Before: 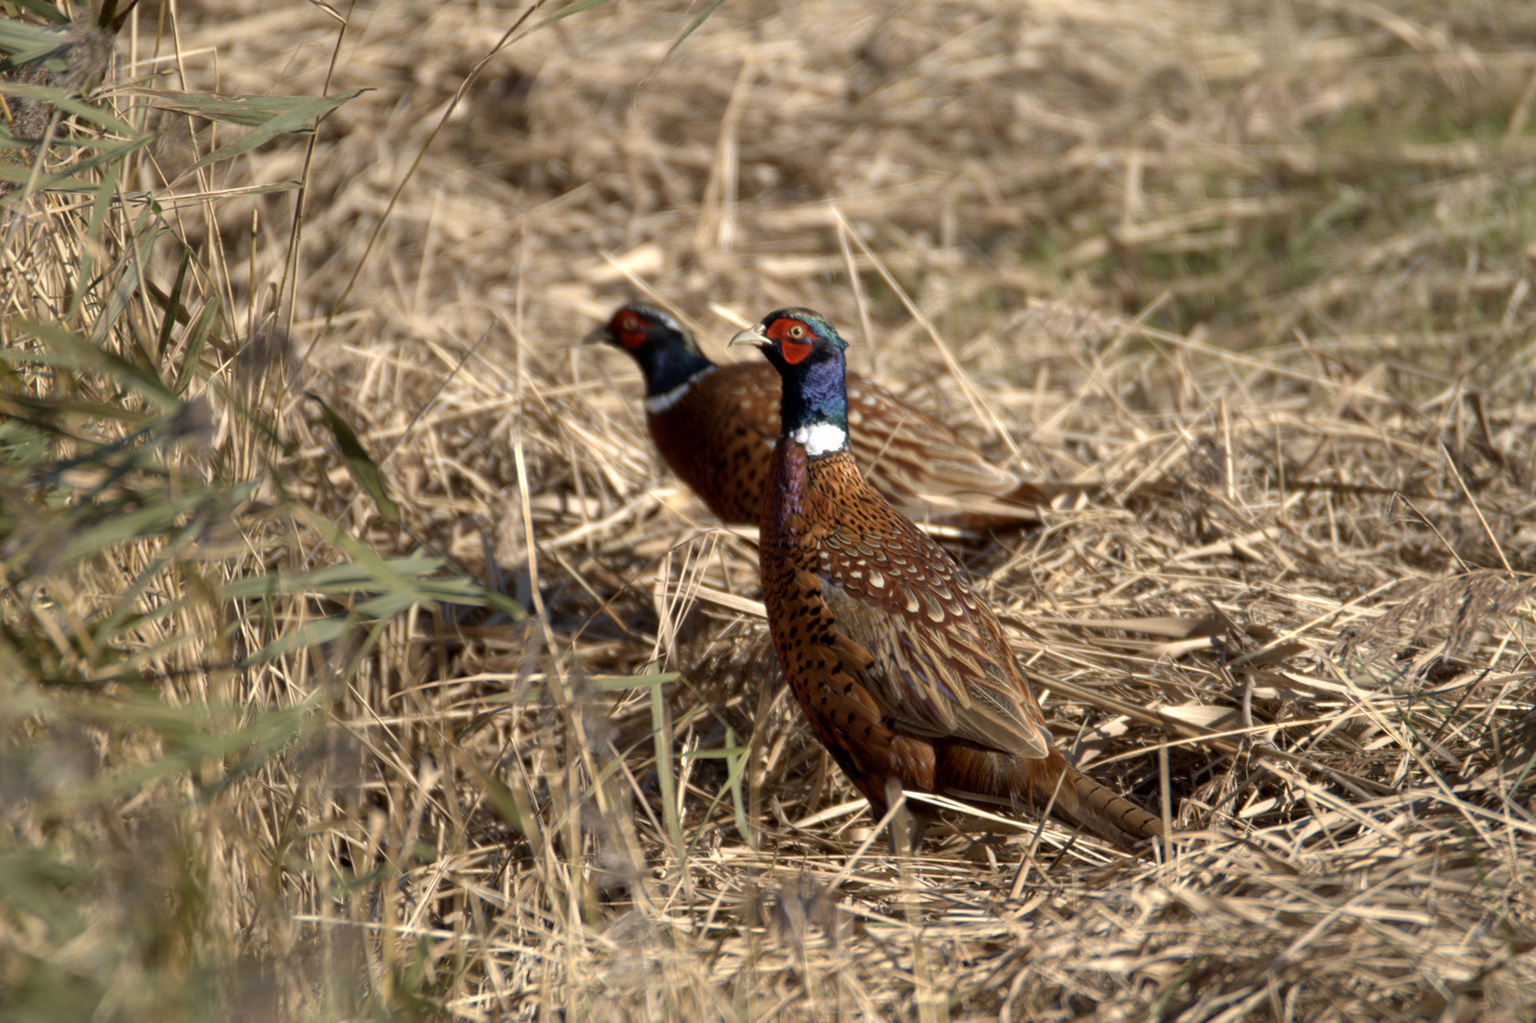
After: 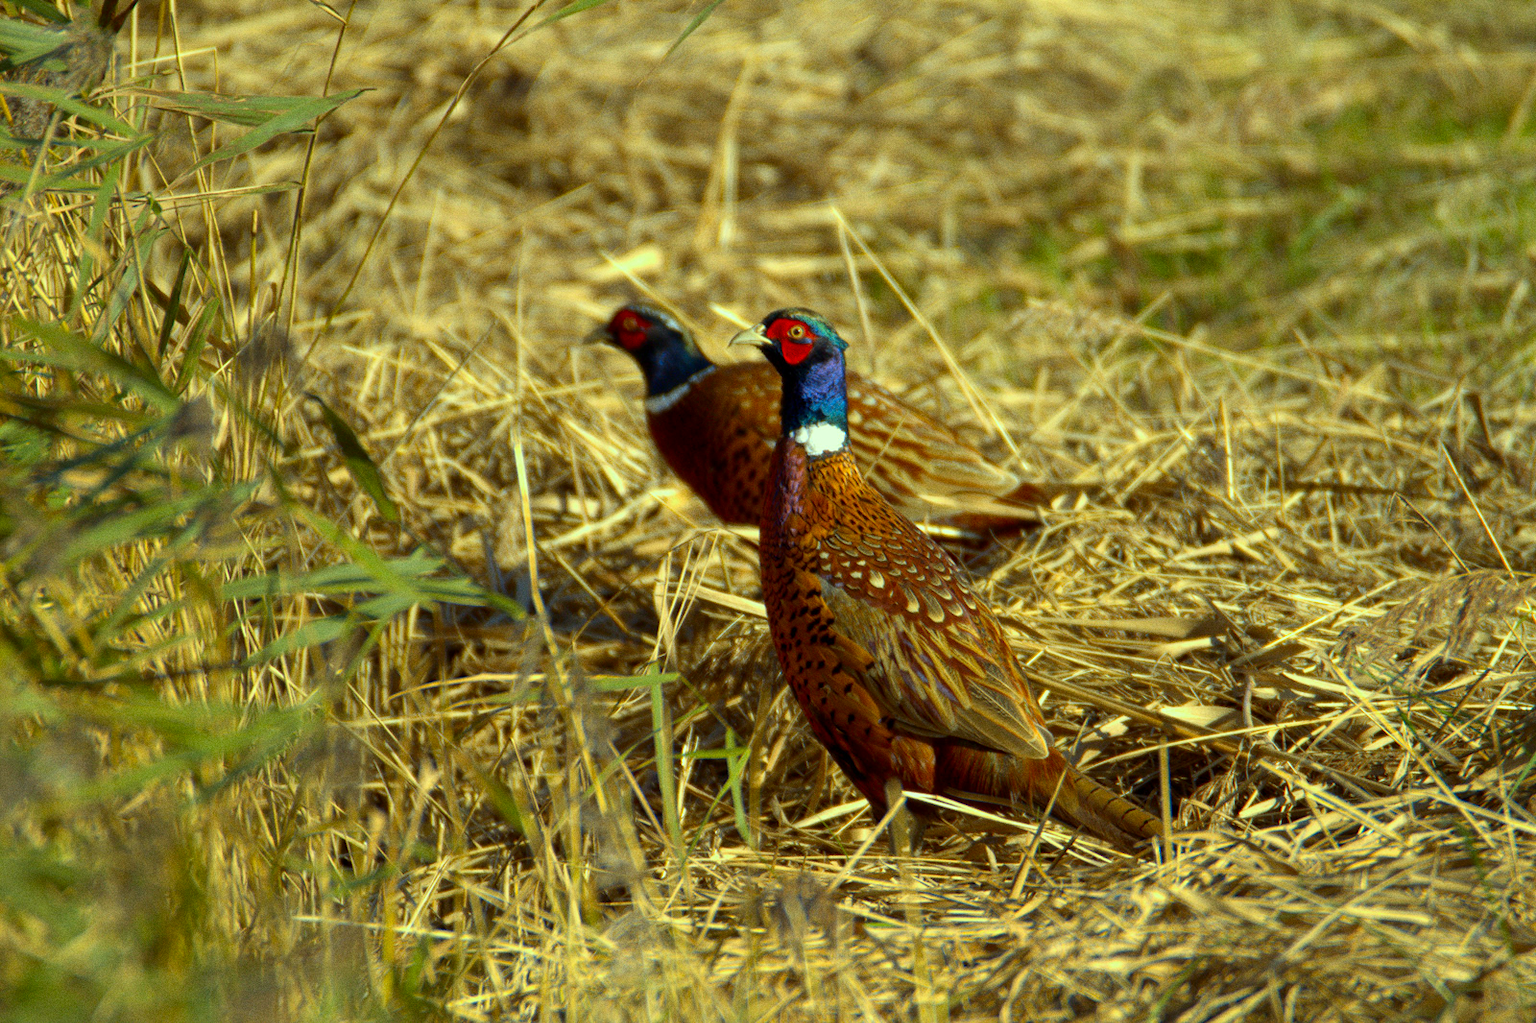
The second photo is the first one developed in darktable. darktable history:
grain: coarseness 0.09 ISO
color correction: highlights a* -10.77, highlights b* 9.8, saturation 1.72
